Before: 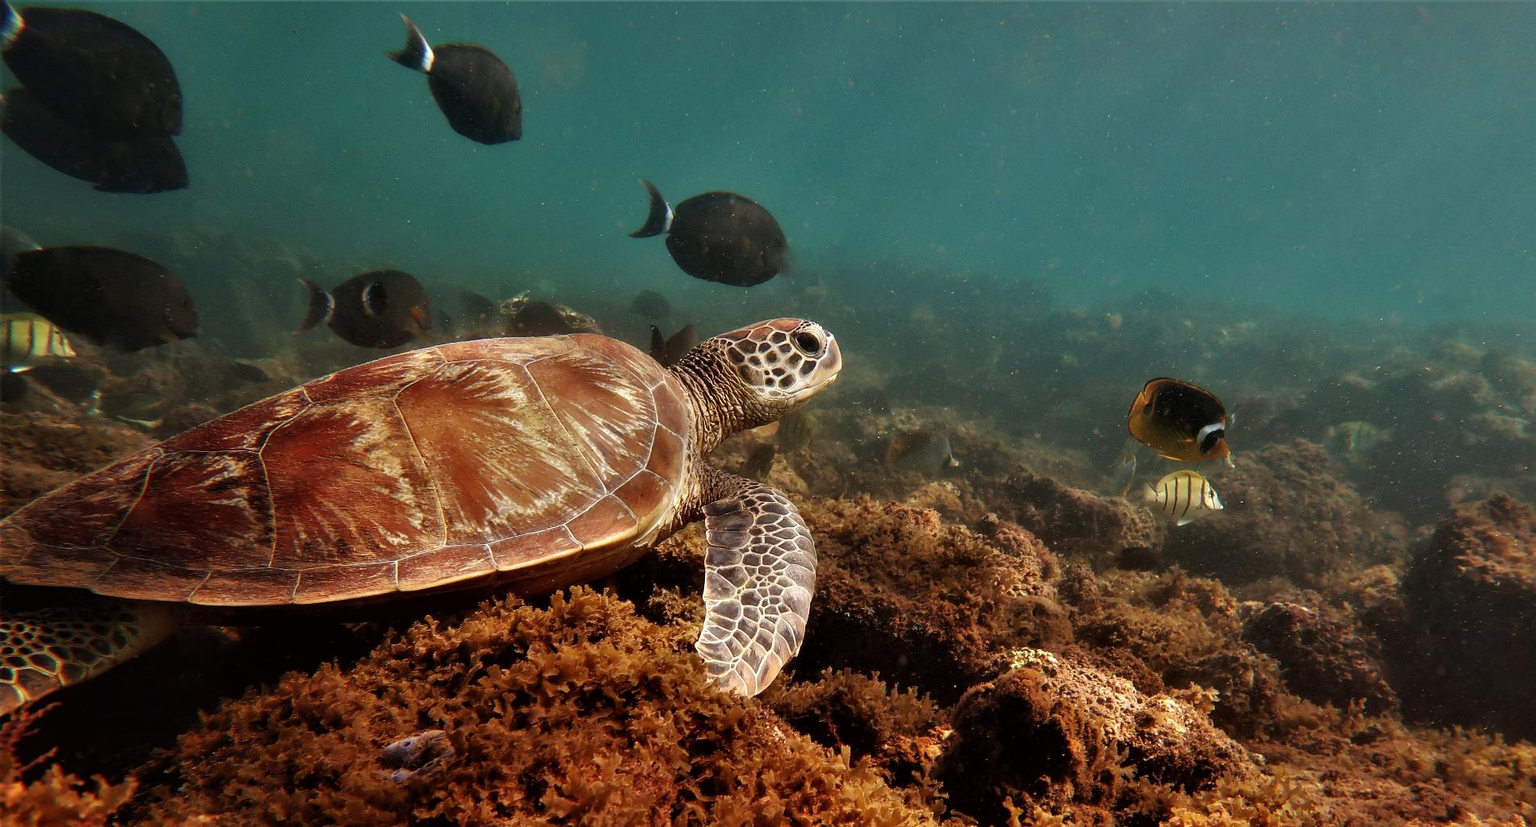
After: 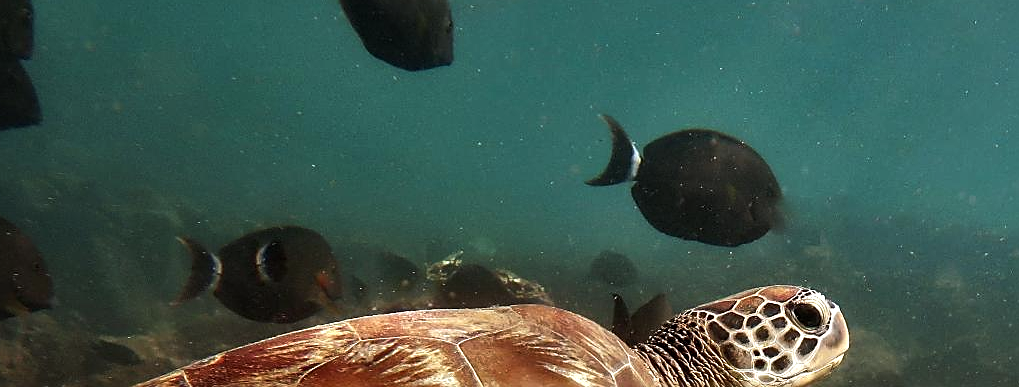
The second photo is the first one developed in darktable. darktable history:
crop: left 10.121%, top 10.631%, right 36.218%, bottom 51.526%
tone equalizer: -8 EV -0.417 EV, -7 EV -0.389 EV, -6 EV -0.333 EV, -5 EV -0.222 EV, -3 EV 0.222 EV, -2 EV 0.333 EV, -1 EV 0.389 EV, +0 EV 0.417 EV, edges refinement/feathering 500, mask exposure compensation -1.57 EV, preserve details no
white balance: red 0.986, blue 1.01
sharpen: on, module defaults
